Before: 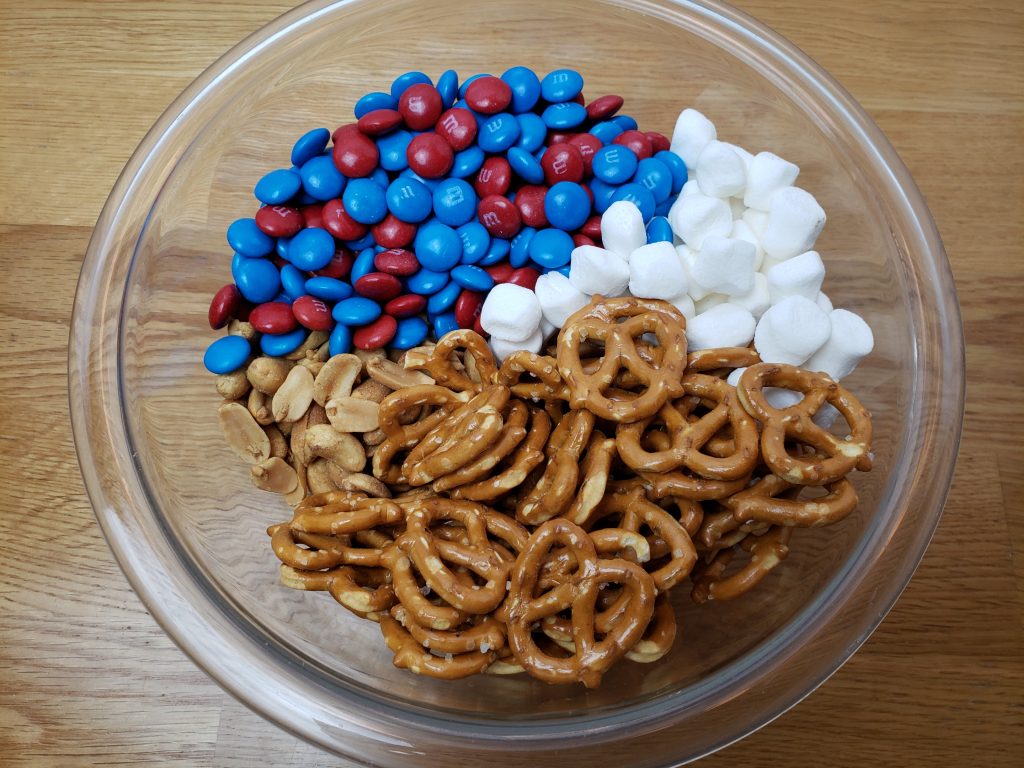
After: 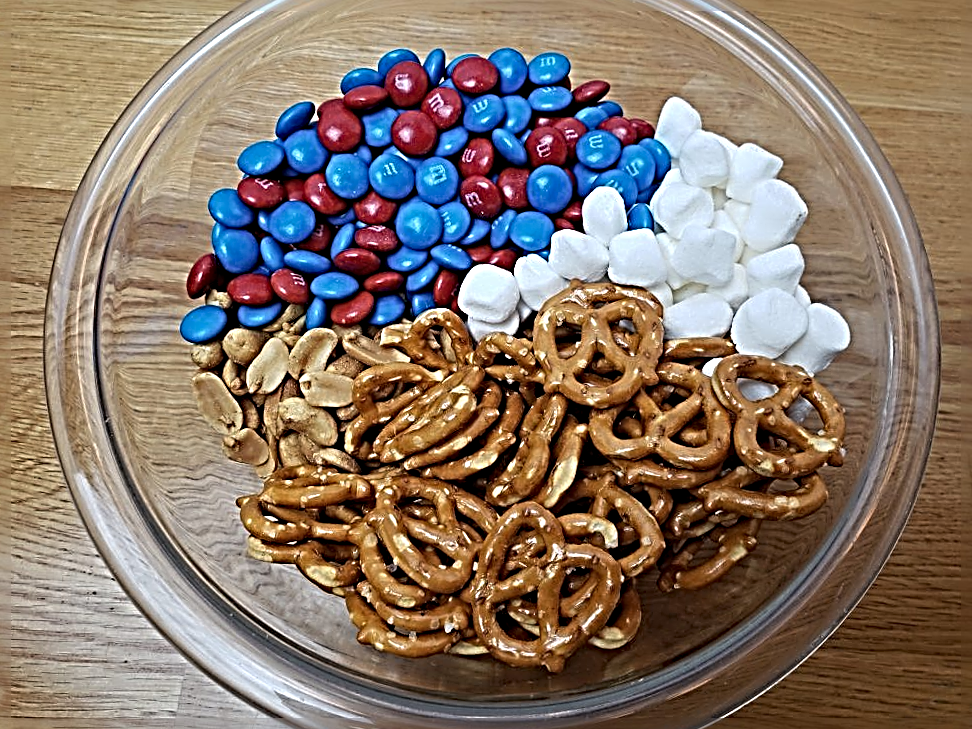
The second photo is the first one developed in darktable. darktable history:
crop and rotate: angle -2.33°
sharpen: radius 4.038, amount 1.982
